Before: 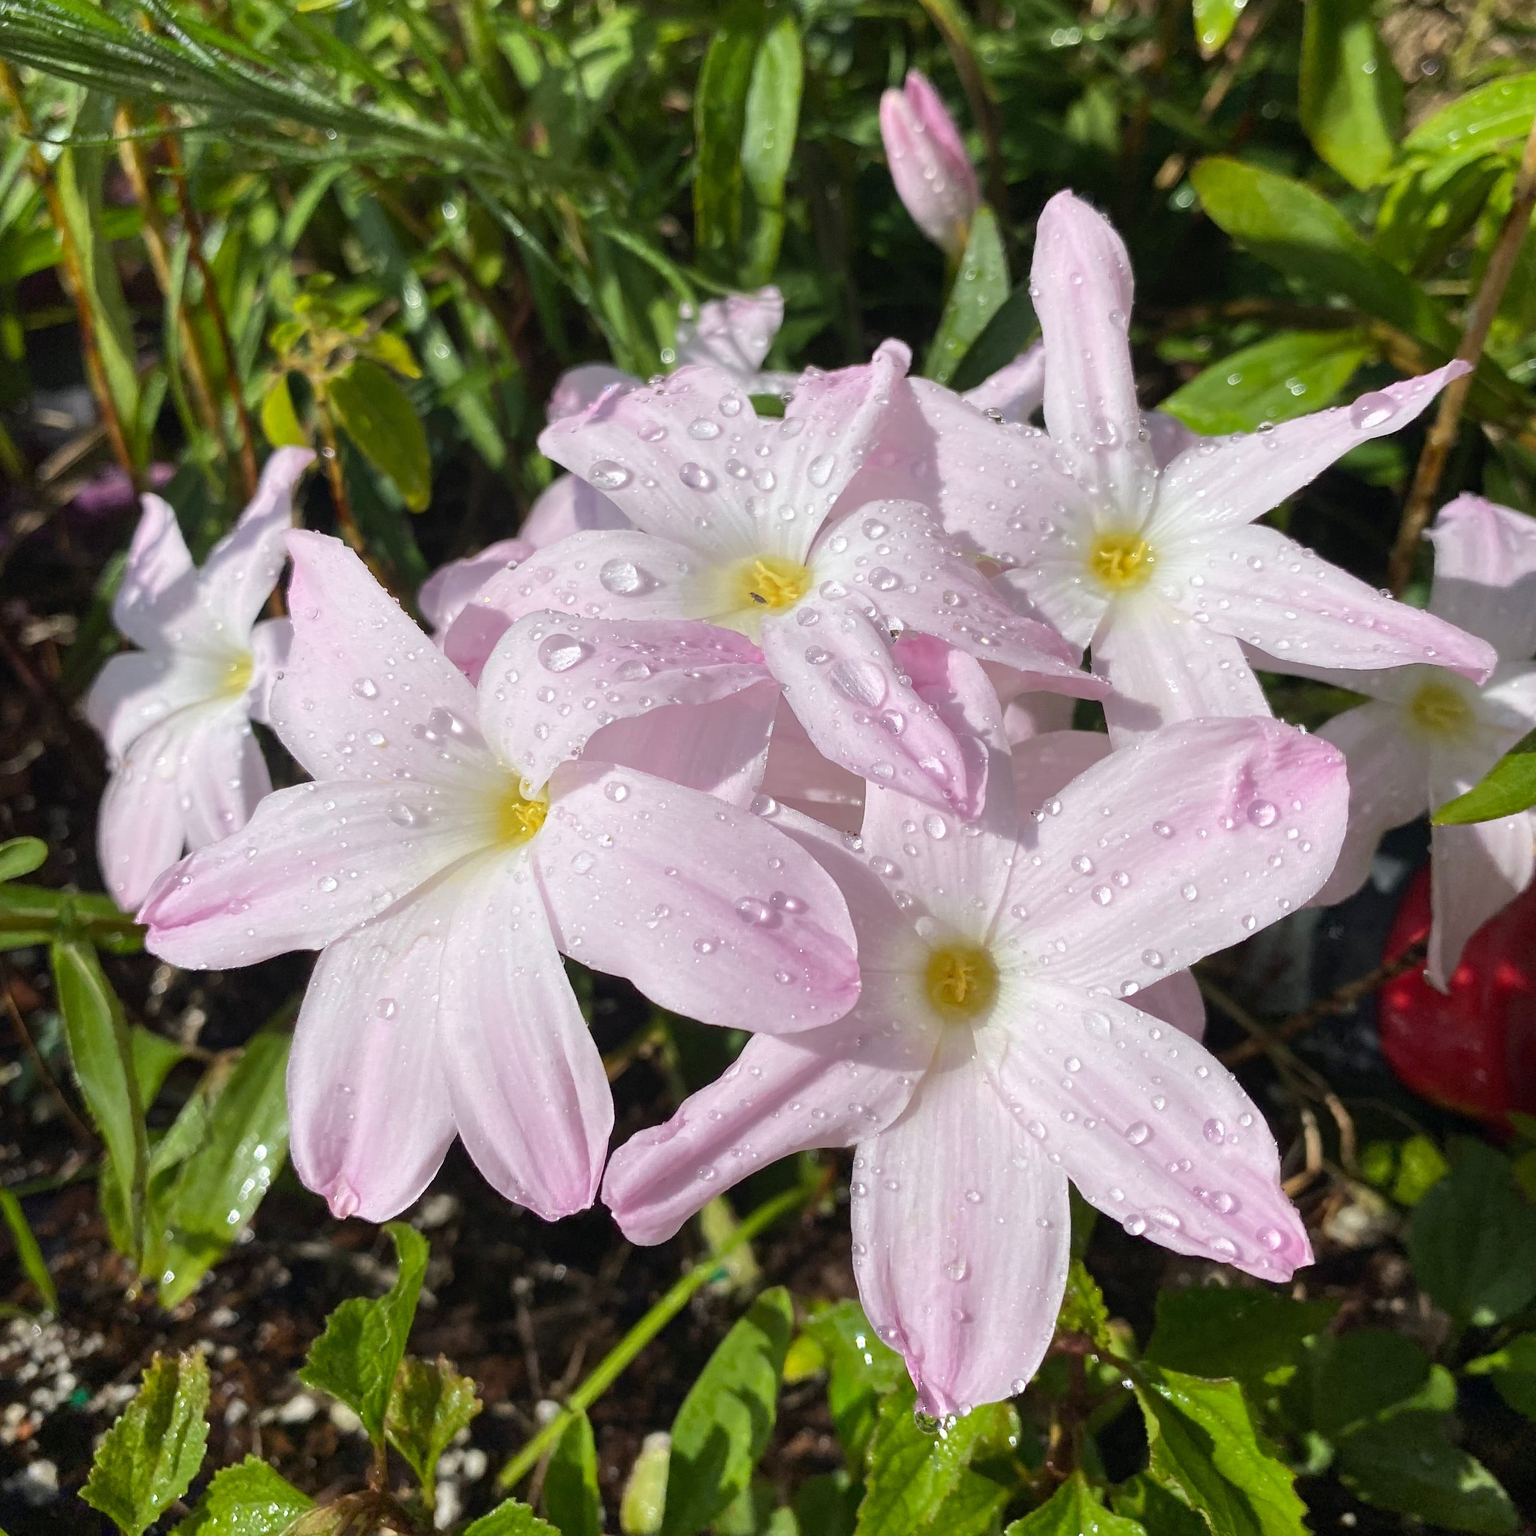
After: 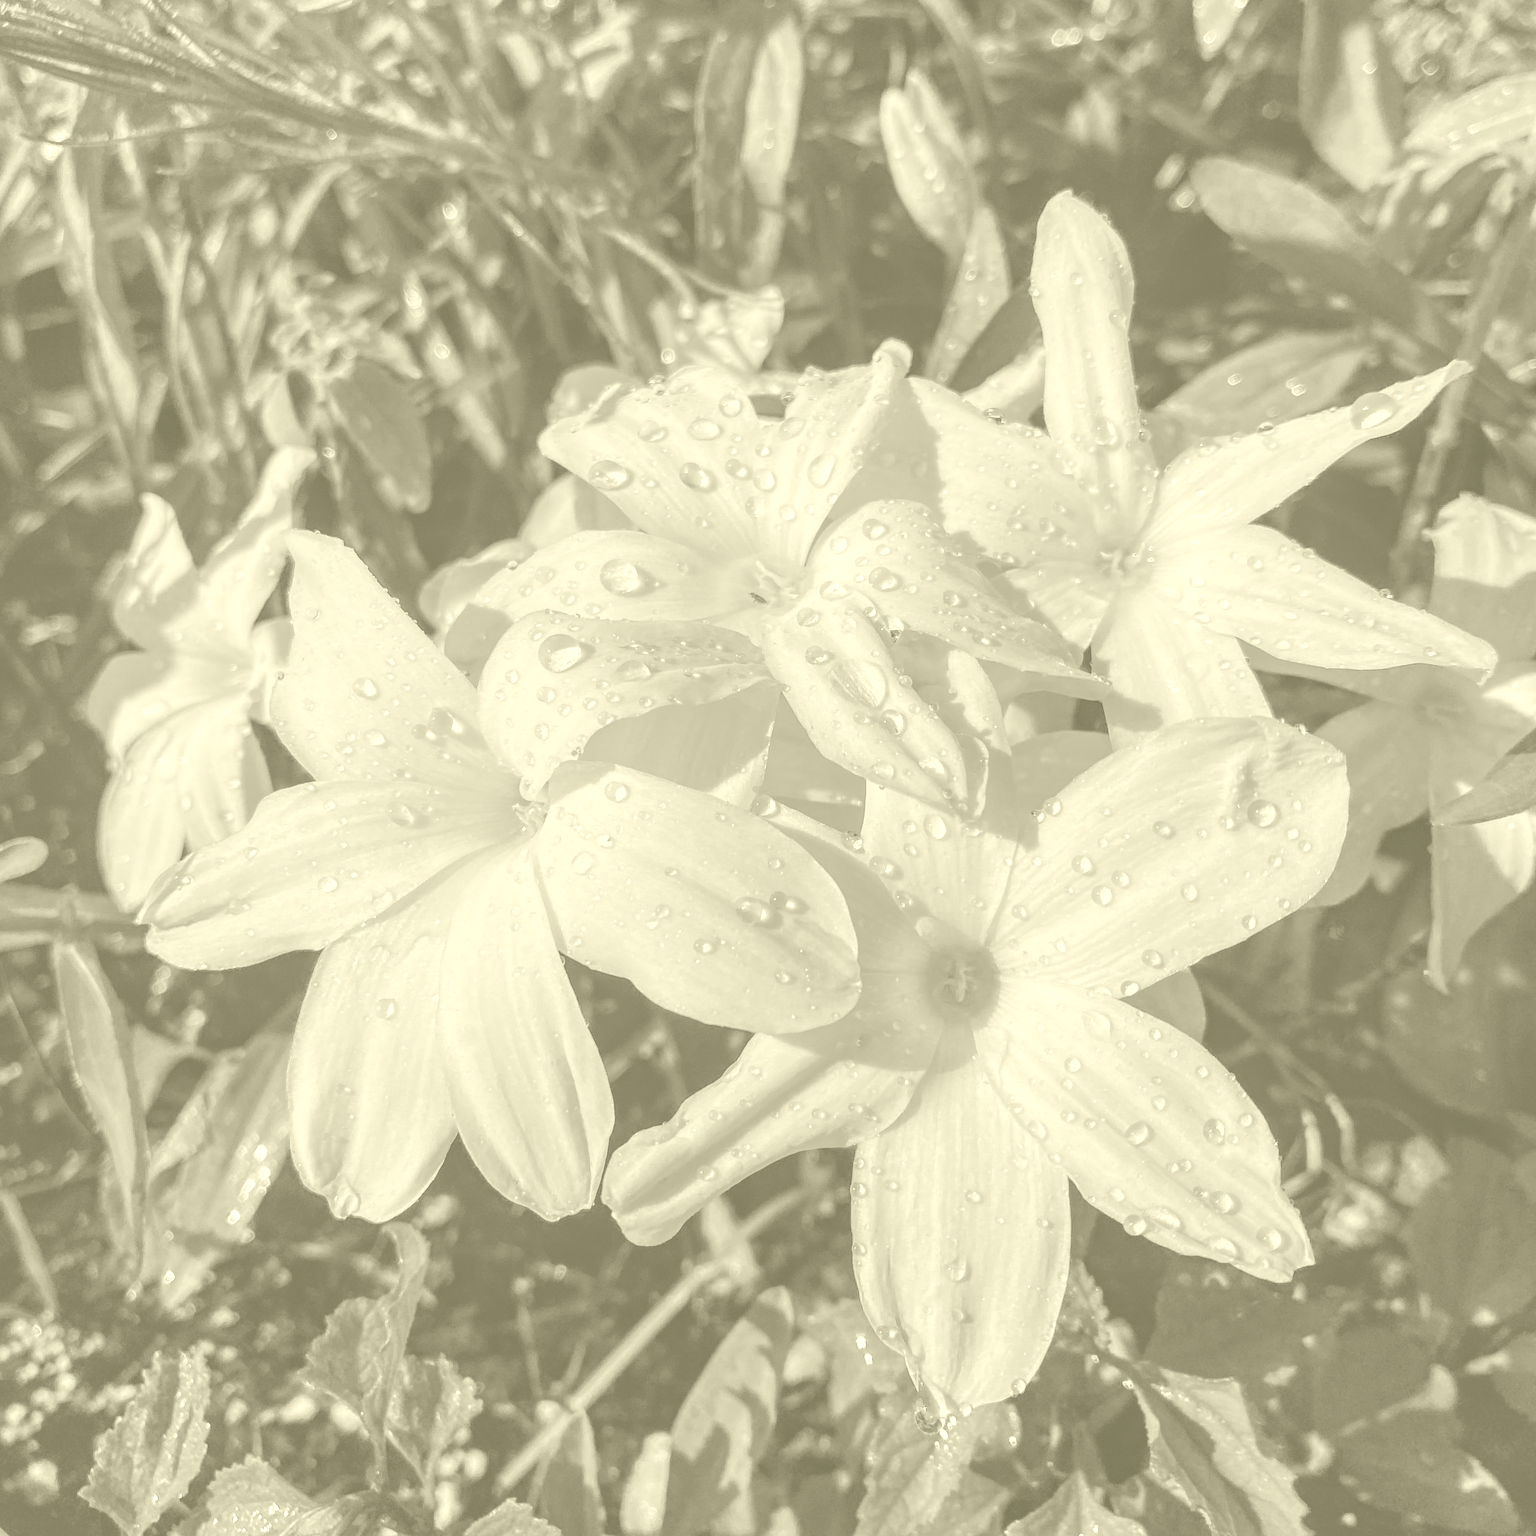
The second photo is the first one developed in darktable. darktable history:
local contrast: detail 160%
colorize: hue 43.2°, saturation 40%, version 1
exposure: exposure -0.492 EV, compensate highlight preservation false
